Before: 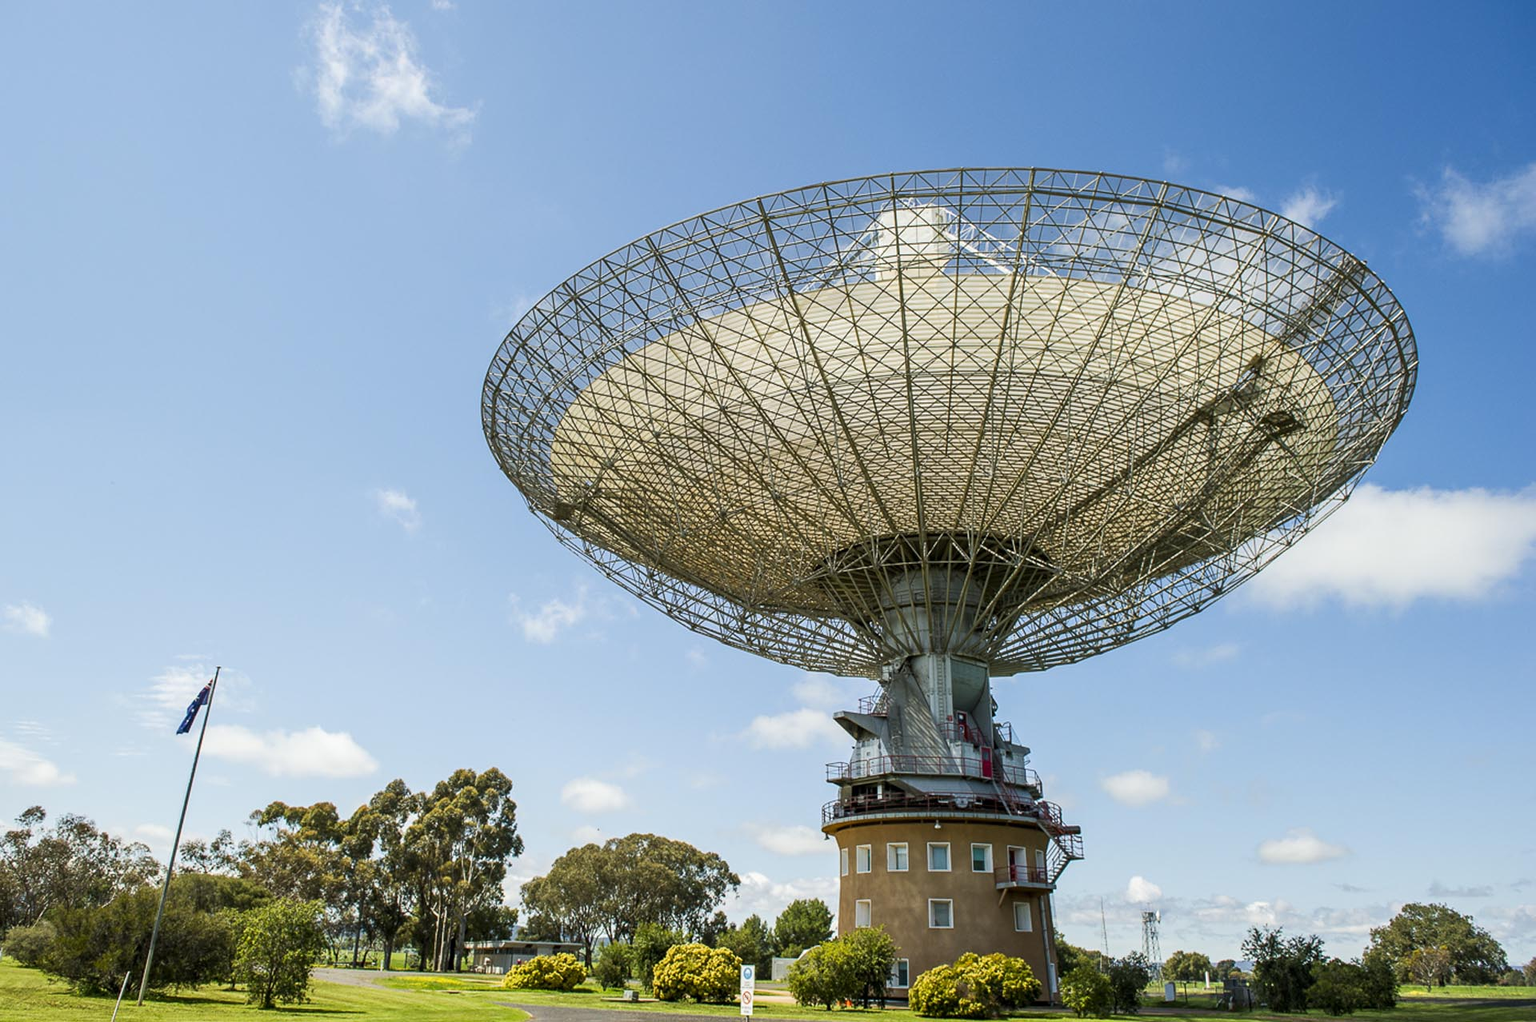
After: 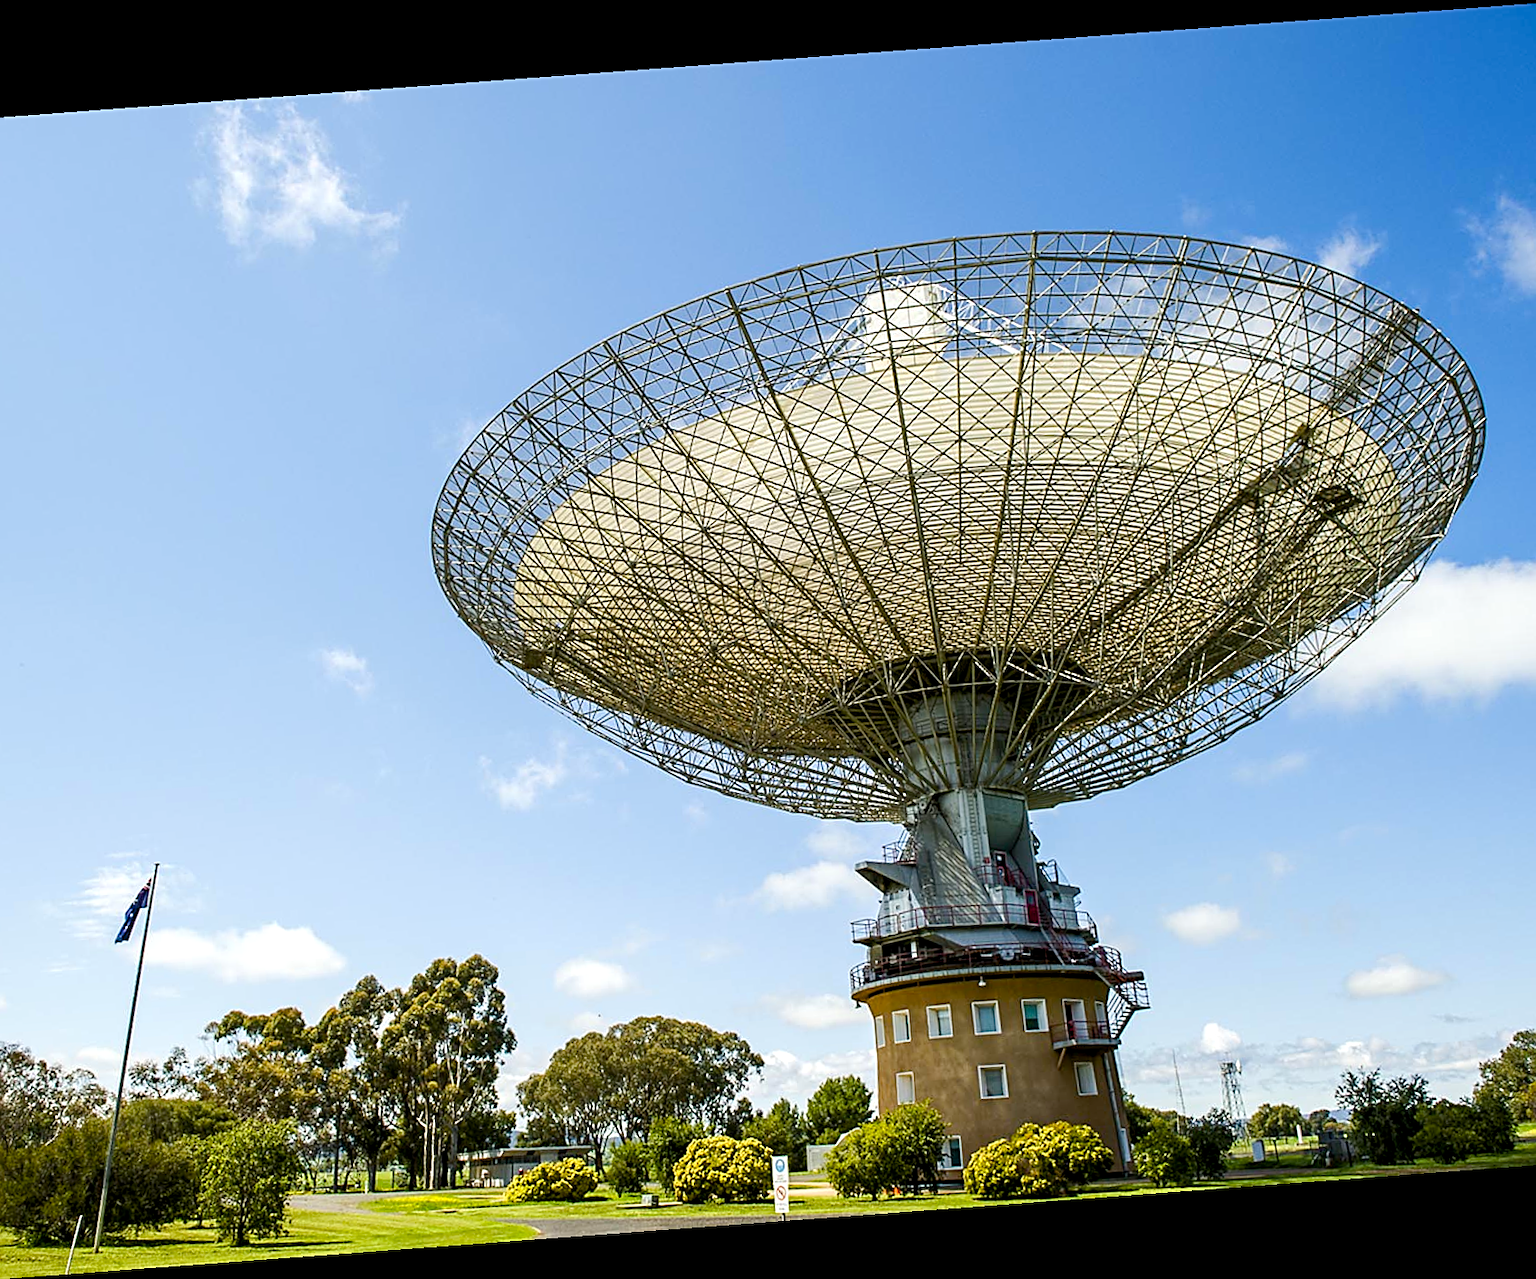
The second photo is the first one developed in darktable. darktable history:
sharpen: on, module defaults
rotate and perspective: rotation -4.25°, automatic cropping off
crop: left 8.026%, right 7.374%
color balance rgb: global offset › luminance -0.51%, perceptual saturation grading › global saturation 27.53%, perceptual saturation grading › highlights -25%, perceptual saturation grading › shadows 25%, perceptual brilliance grading › highlights 6.62%, perceptual brilliance grading › mid-tones 17.07%, perceptual brilliance grading › shadows -5.23%
